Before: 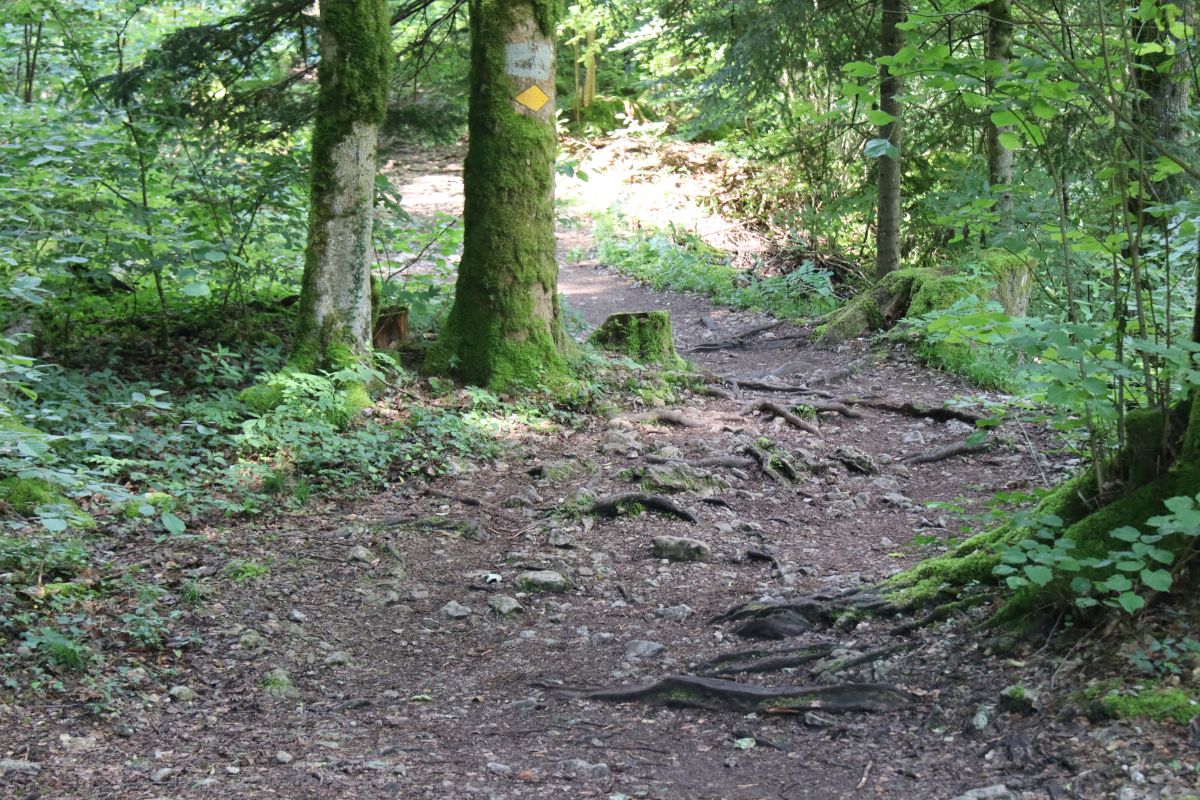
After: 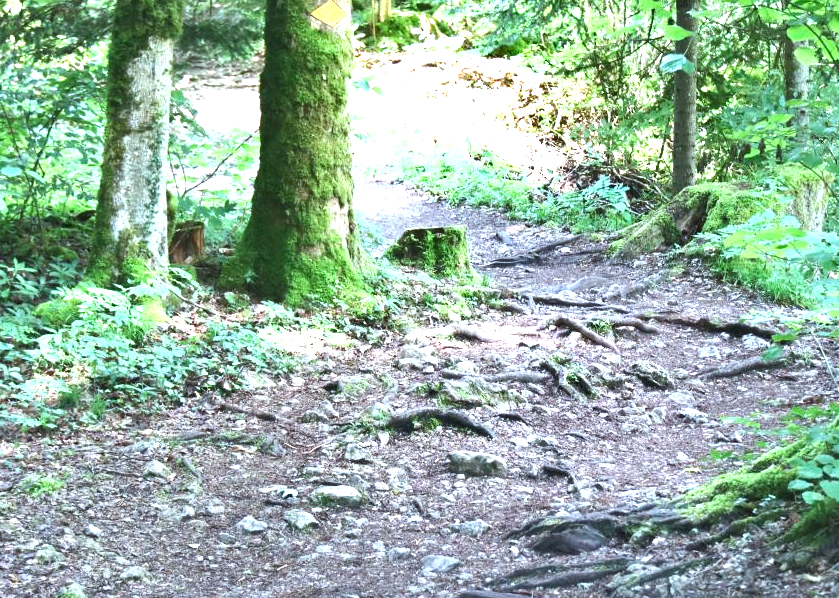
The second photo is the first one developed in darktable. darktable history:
color correction: highlights a* -4.18, highlights b* -10.81
exposure: black level correction 0, exposure 1.5 EV, compensate exposure bias true, compensate highlight preservation false
shadows and highlights: shadows 49, highlights -41, soften with gaussian
crop and rotate: left 17.046%, top 10.659%, right 12.989%, bottom 14.553%
